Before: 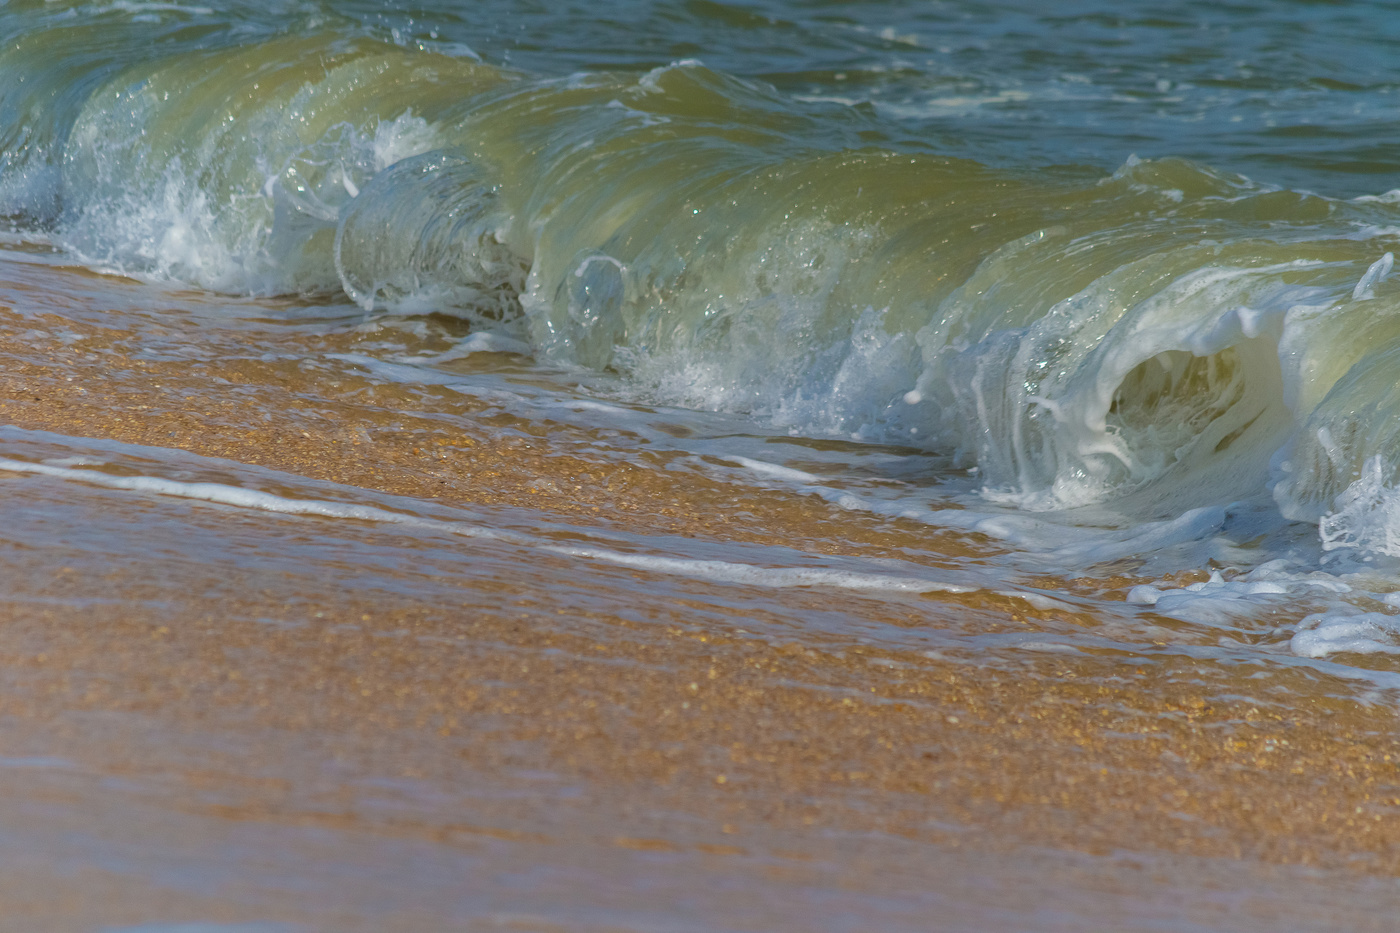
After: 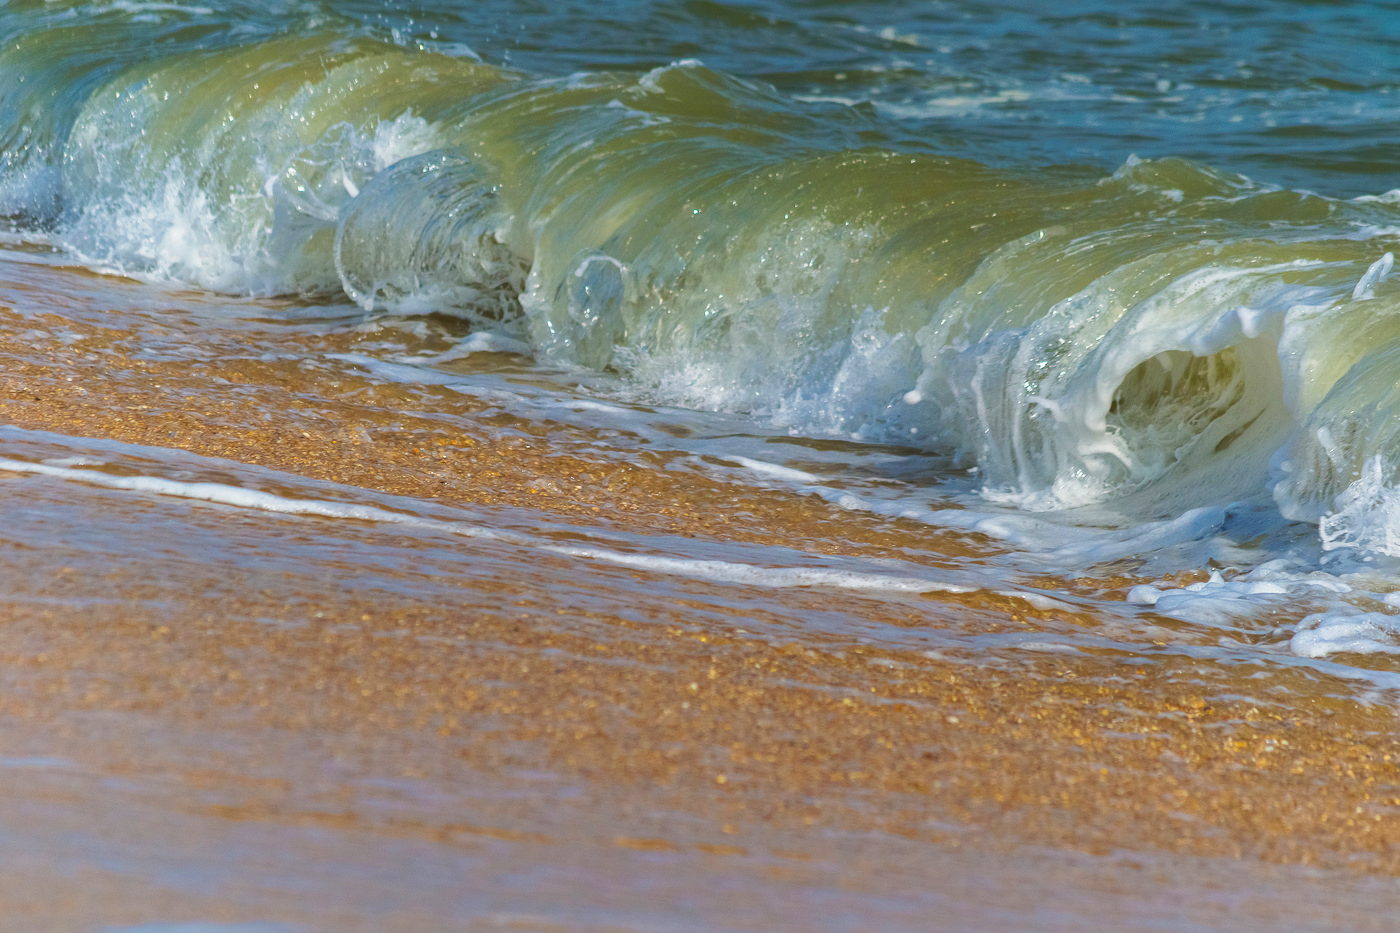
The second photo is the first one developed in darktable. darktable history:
tone curve: curves: ch0 [(0, 0) (0.003, 0.011) (0.011, 0.019) (0.025, 0.03) (0.044, 0.045) (0.069, 0.061) (0.1, 0.085) (0.136, 0.119) (0.177, 0.159) (0.224, 0.205) (0.277, 0.261) (0.335, 0.329) (0.399, 0.407) (0.468, 0.508) (0.543, 0.606) (0.623, 0.71) (0.709, 0.815) (0.801, 0.903) (0.898, 0.957) (1, 1)], preserve colors none
